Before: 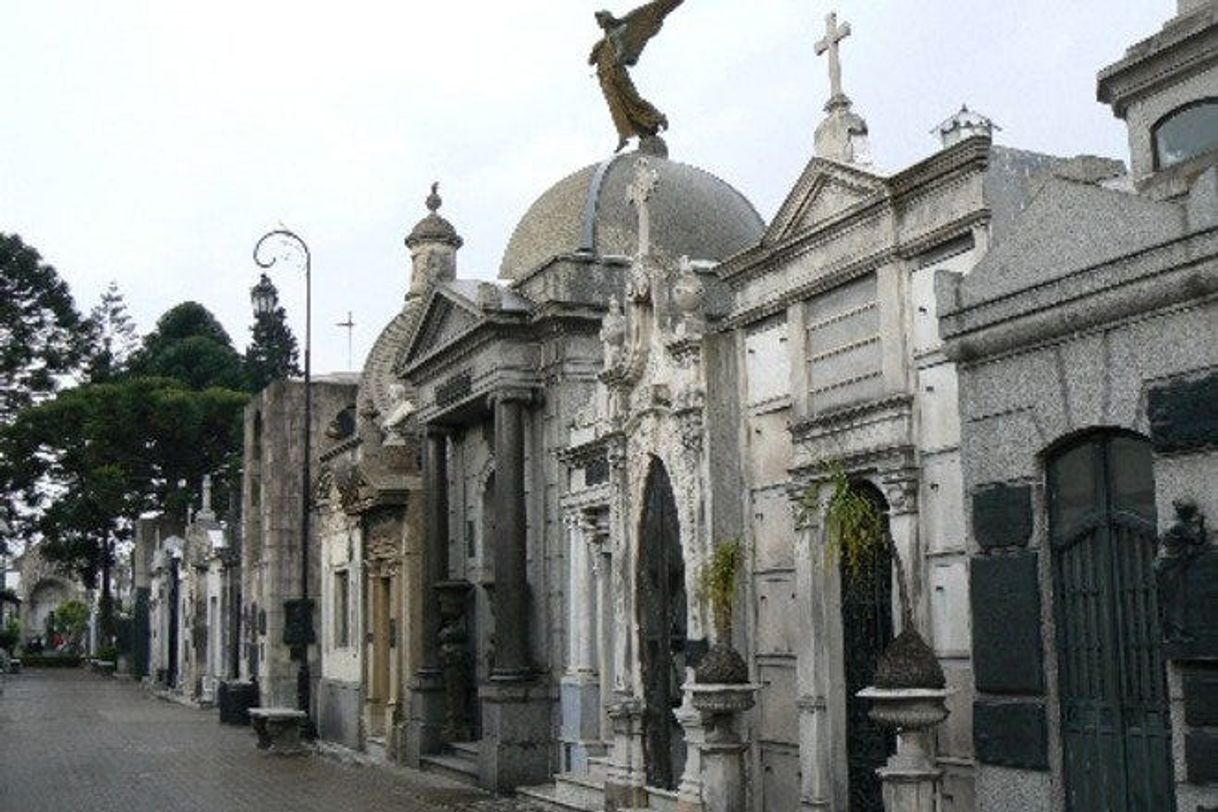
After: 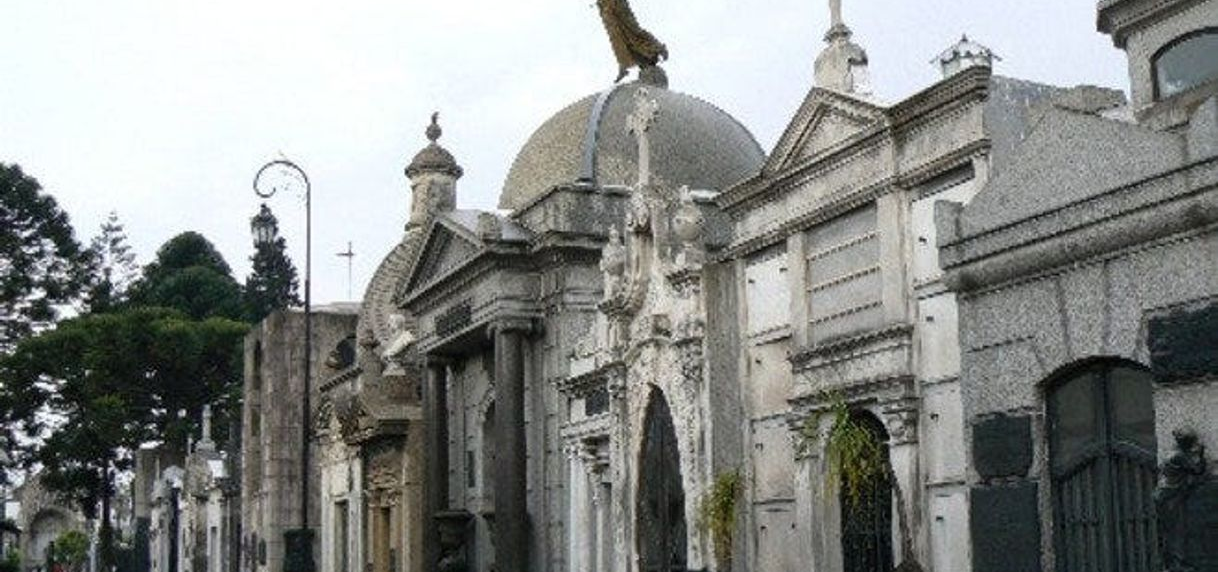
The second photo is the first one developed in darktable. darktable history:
crop and rotate: top 8.719%, bottom 20.716%
